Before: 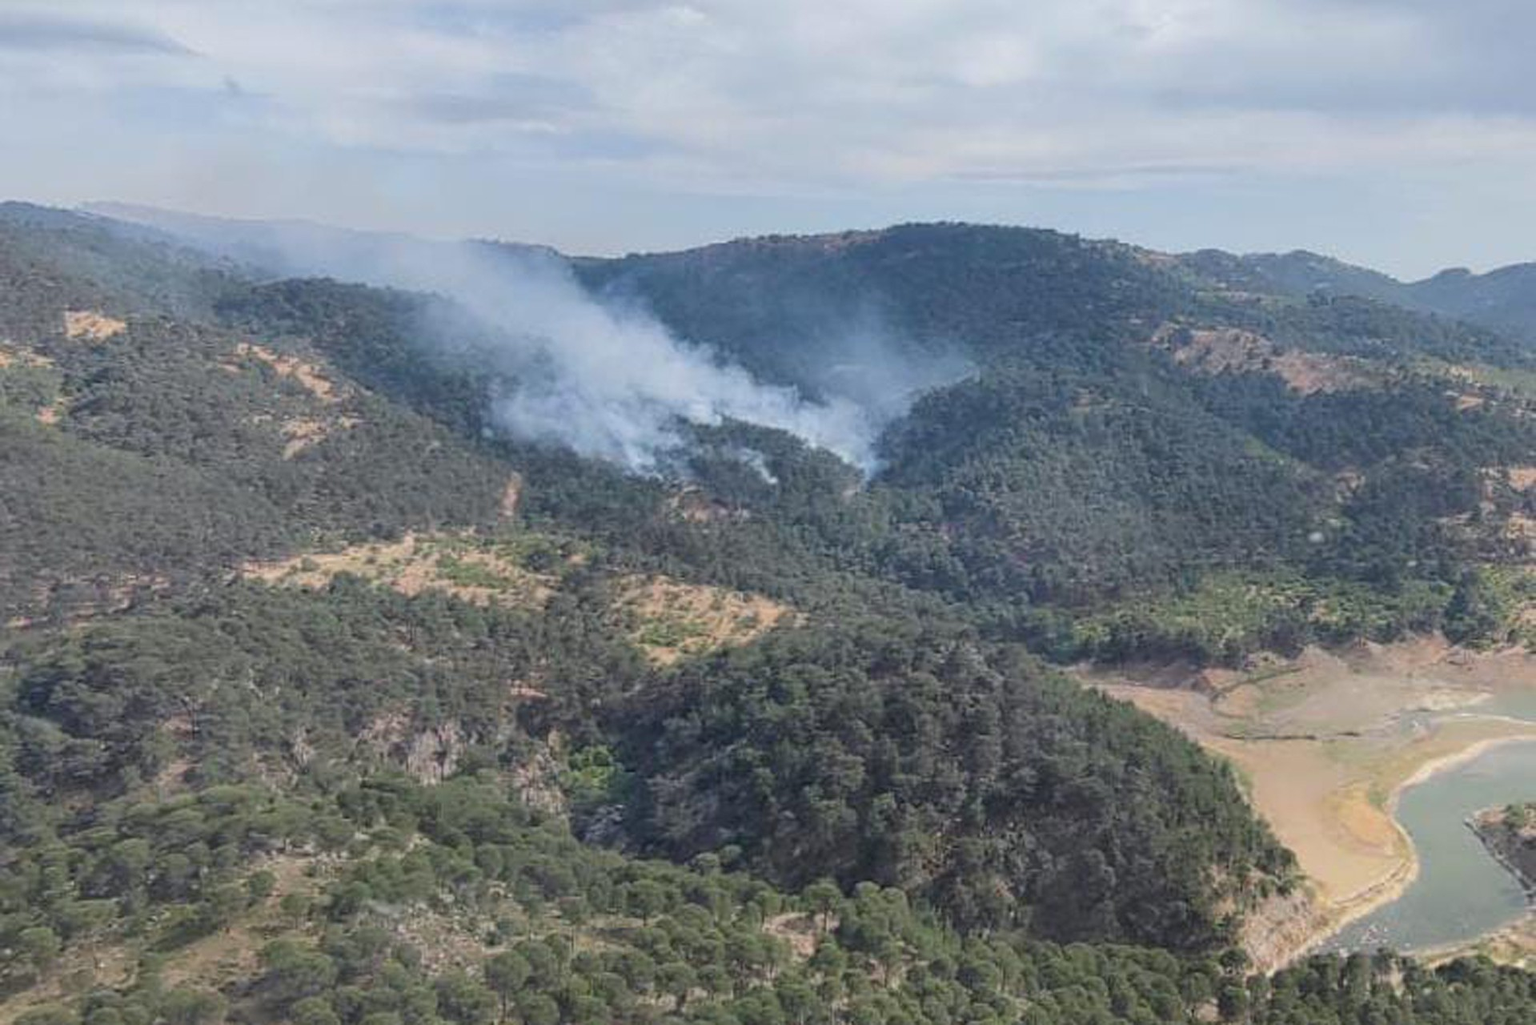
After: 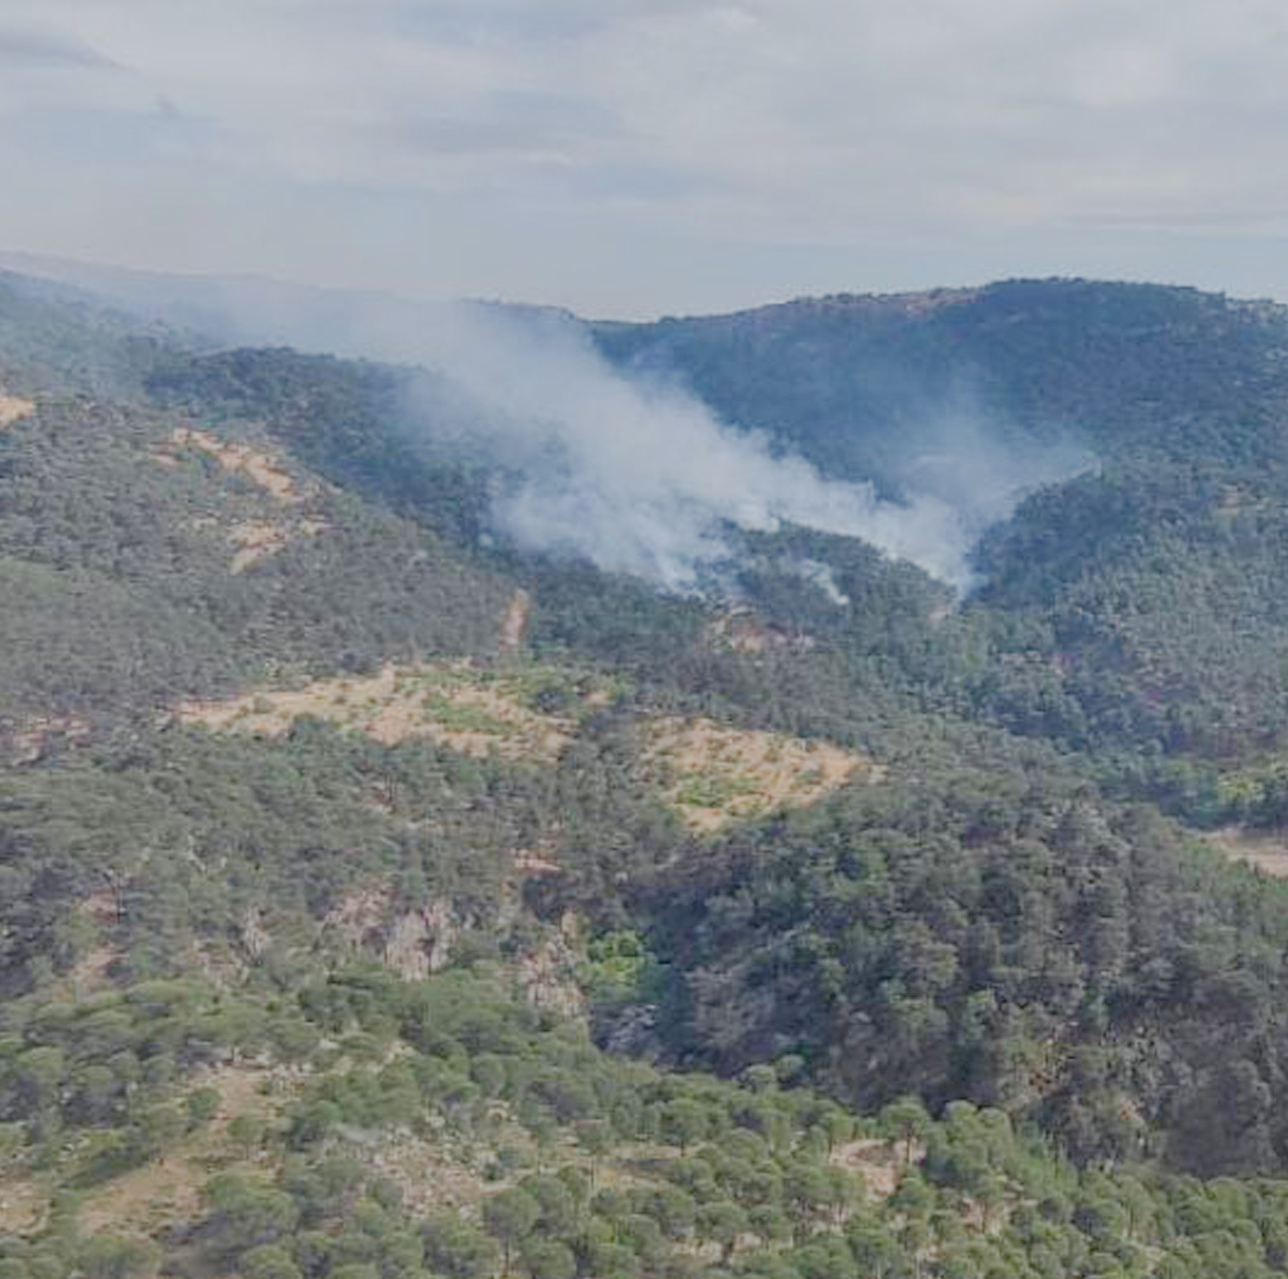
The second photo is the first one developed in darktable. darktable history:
tone equalizer: -8 EV 0.248 EV, -7 EV 0.453 EV, -6 EV 0.433 EV, -5 EV 0.279 EV, -3 EV -0.252 EV, -2 EV -0.437 EV, -1 EV -0.44 EV, +0 EV -0.257 EV, edges refinement/feathering 500, mask exposure compensation -1.57 EV, preserve details no
crop and rotate: left 6.41%, right 26.438%
tone curve: curves: ch0 [(0, 0) (0.048, 0.024) (0.099, 0.082) (0.227, 0.255) (0.407, 0.482) (0.543, 0.634) (0.719, 0.77) (0.837, 0.843) (1, 0.906)]; ch1 [(0, 0) (0.3, 0.268) (0.404, 0.374) (0.475, 0.463) (0.501, 0.499) (0.514, 0.502) (0.551, 0.541) (0.643, 0.648) (0.682, 0.674) (0.802, 0.812) (1, 1)]; ch2 [(0, 0) (0.259, 0.207) (0.323, 0.311) (0.364, 0.368) (0.442, 0.461) (0.498, 0.498) (0.531, 0.528) (0.581, 0.602) (0.629, 0.659) (0.768, 0.728) (1, 1)], preserve colors none
